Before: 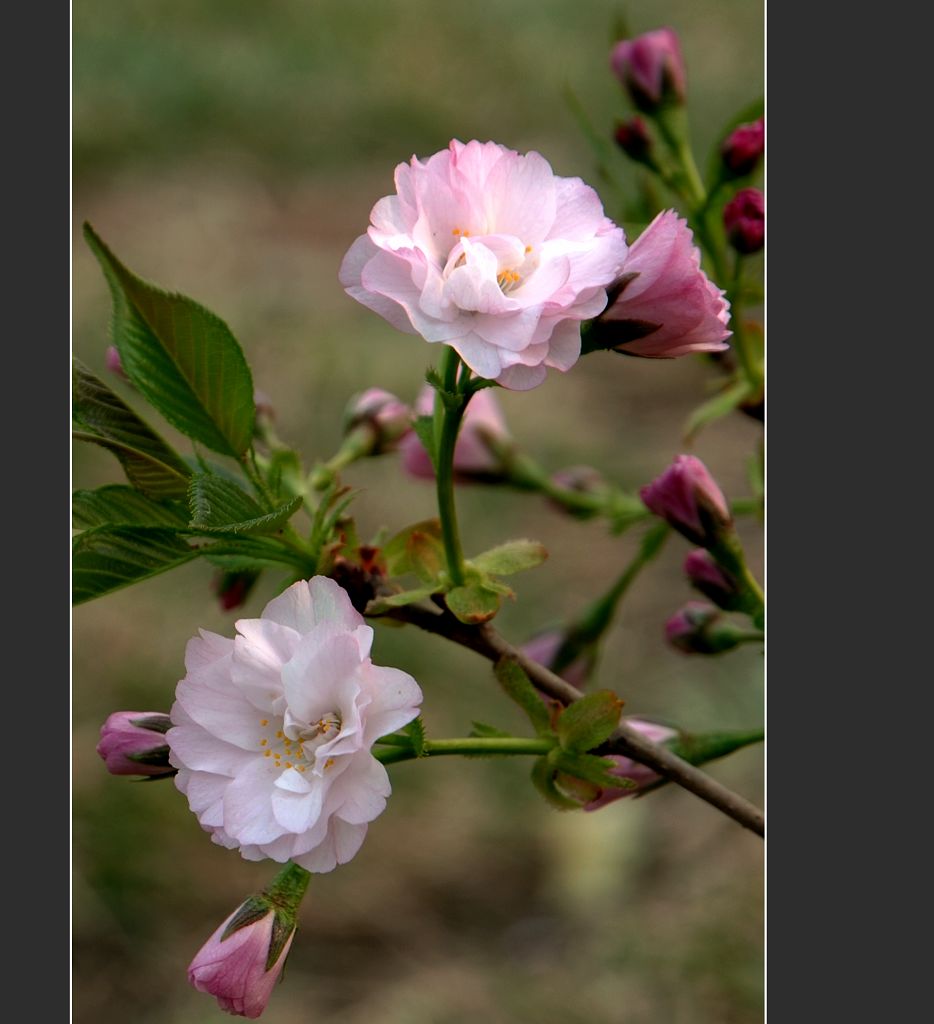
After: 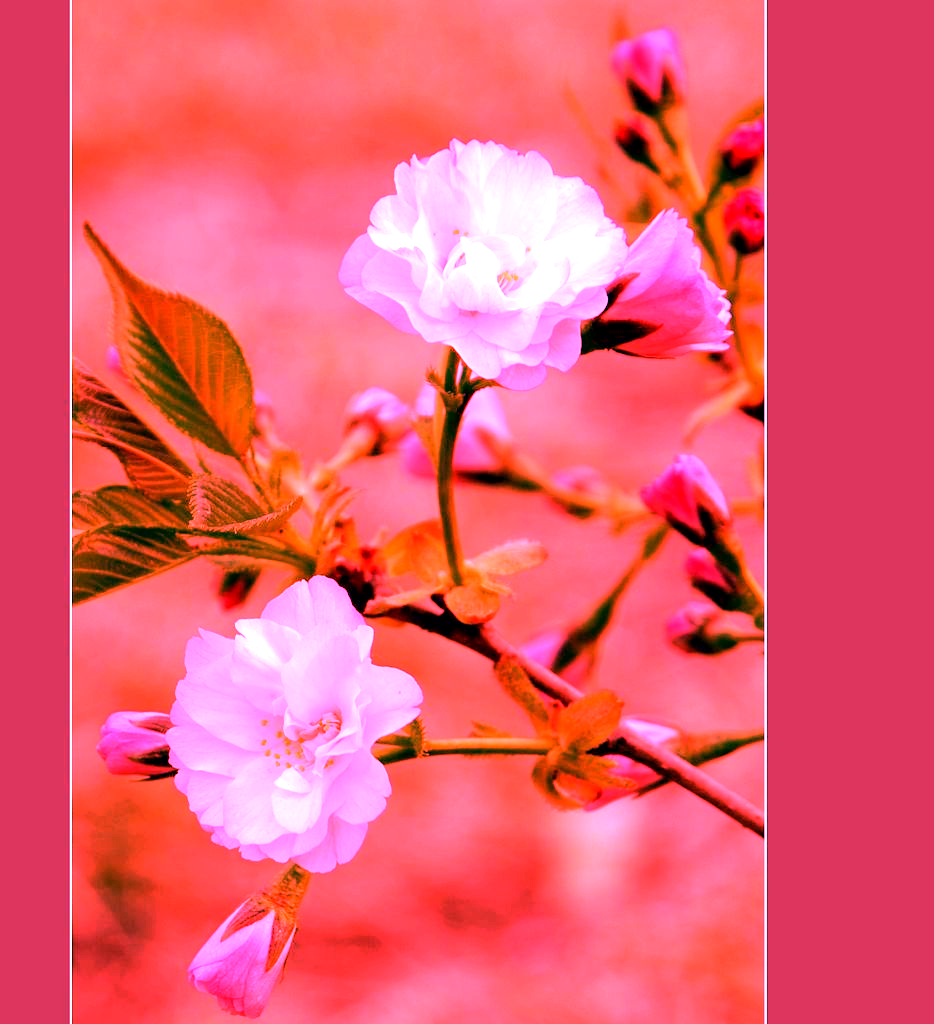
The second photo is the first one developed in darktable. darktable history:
white balance: red 4.26, blue 1.802
exposure: black level correction 0.001, exposure 1.129 EV, compensate exposure bias true, compensate highlight preservation false
